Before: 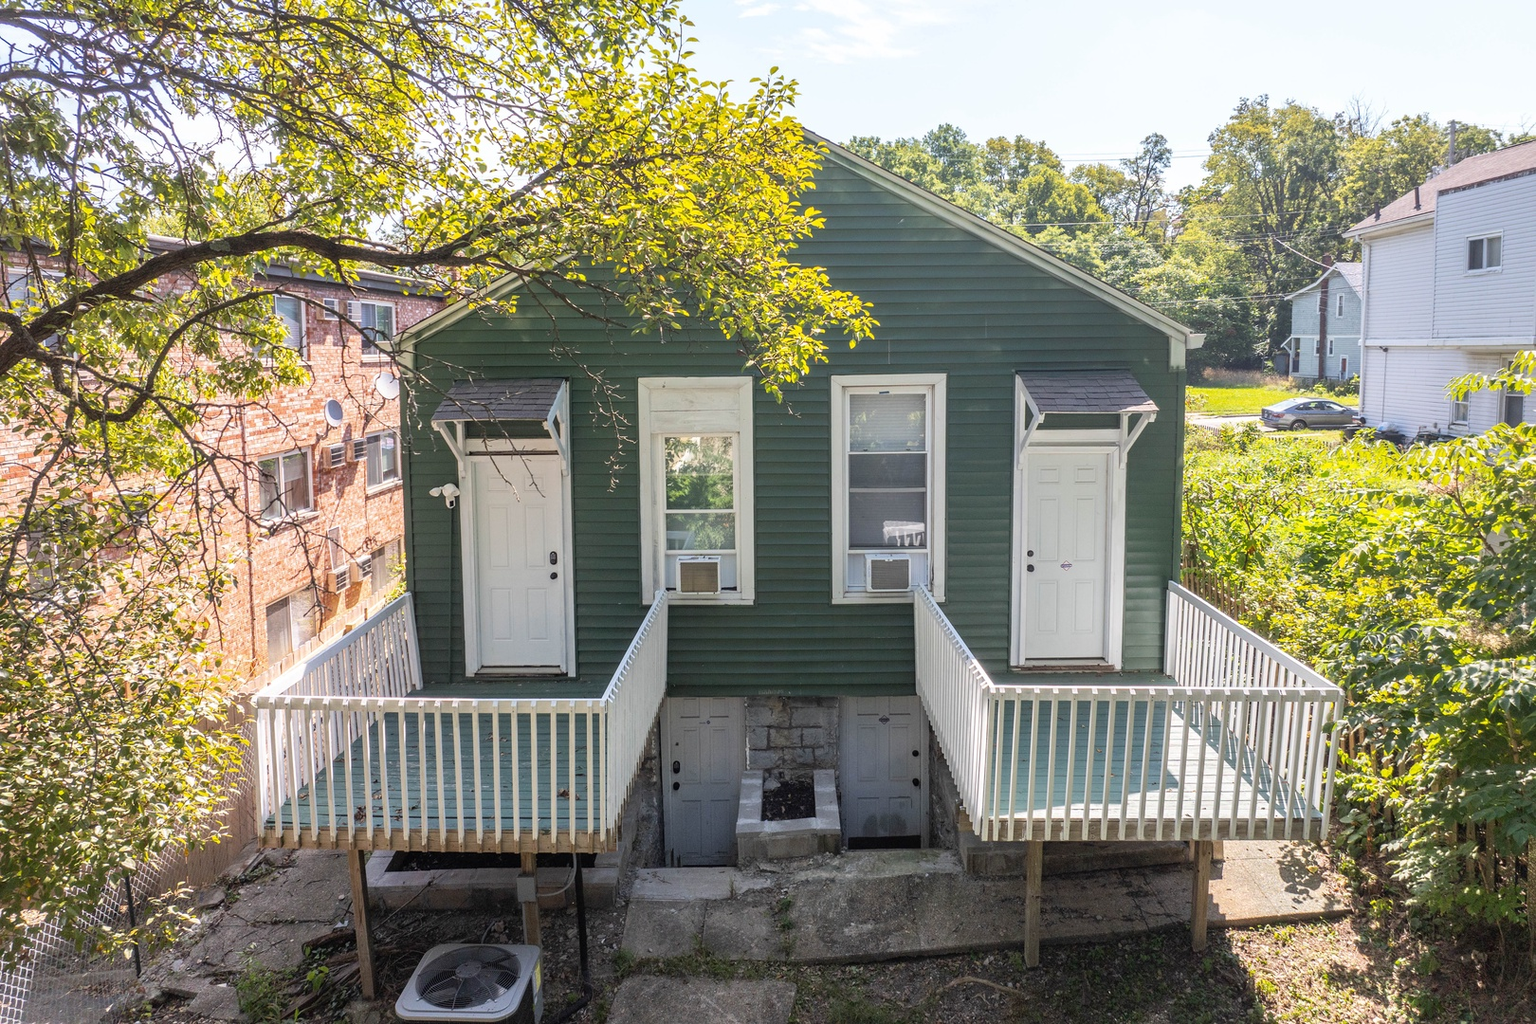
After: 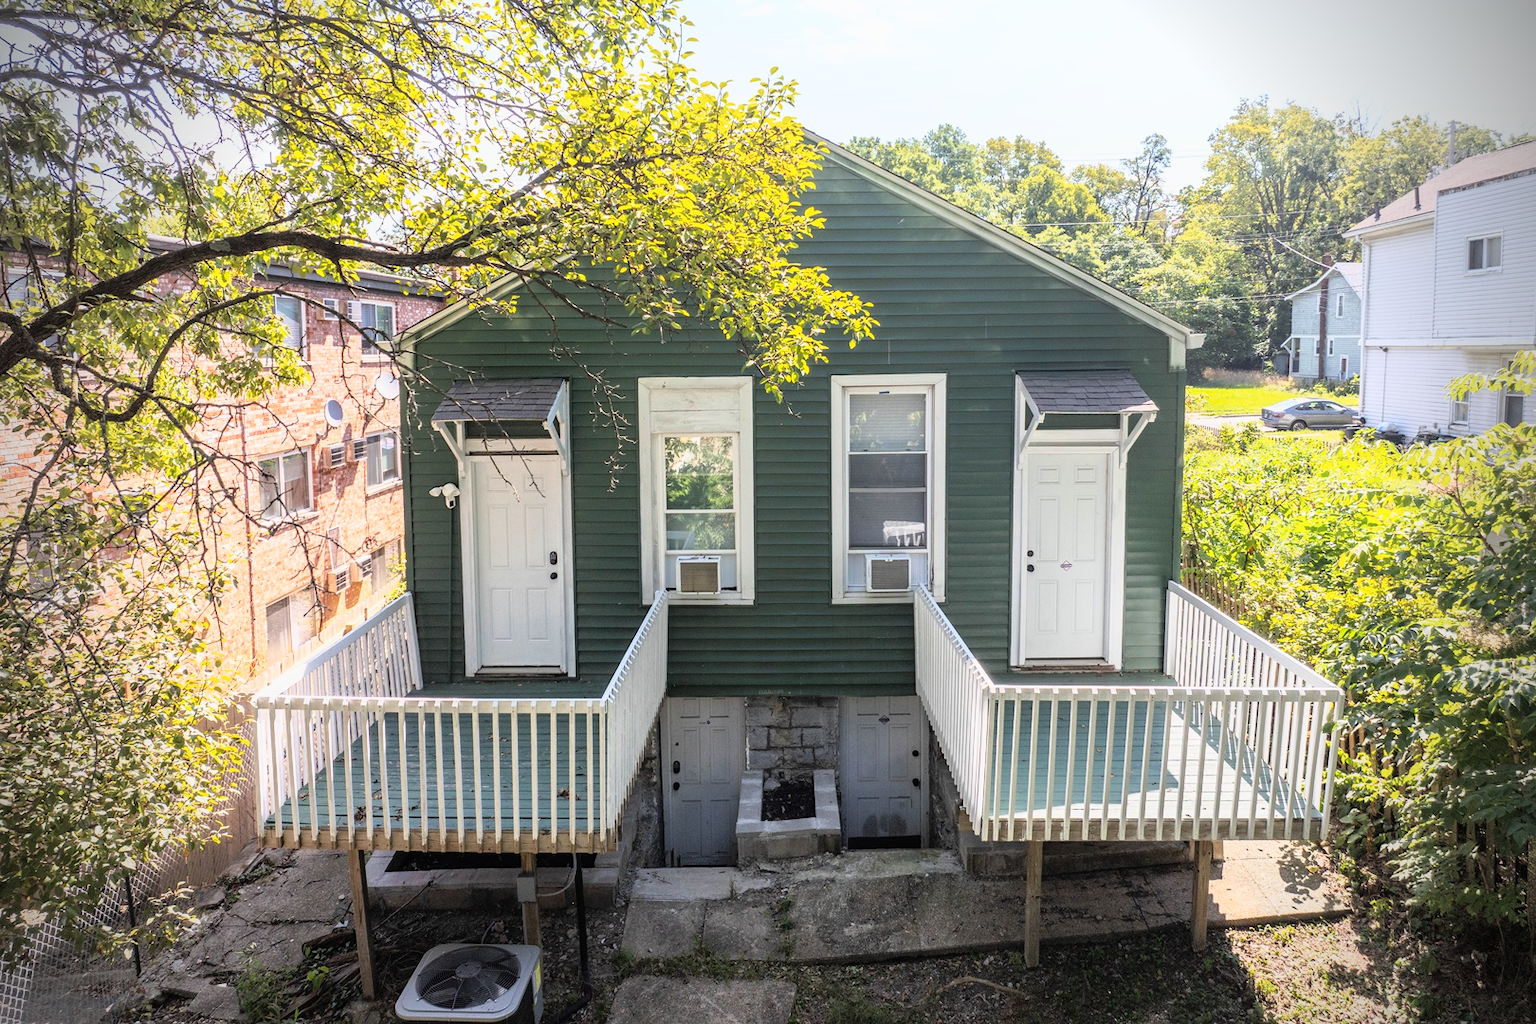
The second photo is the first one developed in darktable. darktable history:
vignetting: brightness -0.813
shadows and highlights: shadows -23.05, highlights 45.68, shadows color adjustment 98.02%, highlights color adjustment 57.97%, soften with gaussian
tone curve: curves: ch0 [(0, 0) (0.105, 0.068) (0.195, 0.162) (0.283, 0.283) (0.384, 0.404) (0.485, 0.531) (0.638, 0.681) (0.795, 0.879) (1, 0.977)]; ch1 [(0, 0) (0.161, 0.092) (0.35, 0.33) (0.379, 0.401) (0.456, 0.469) (0.498, 0.503) (0.531, 0.537) (0.596, 0.621) (0.635, 0.671) (1, 1)]; ch2 [(0, 0) (0.371, 0.362) (0.437, 0.437) (0.483, 0.484) (0.53, 0.515) (0.56, 0.58) (0.622, 0.606) (1, 1)], color space Lab, linked channels, preserve colors none
